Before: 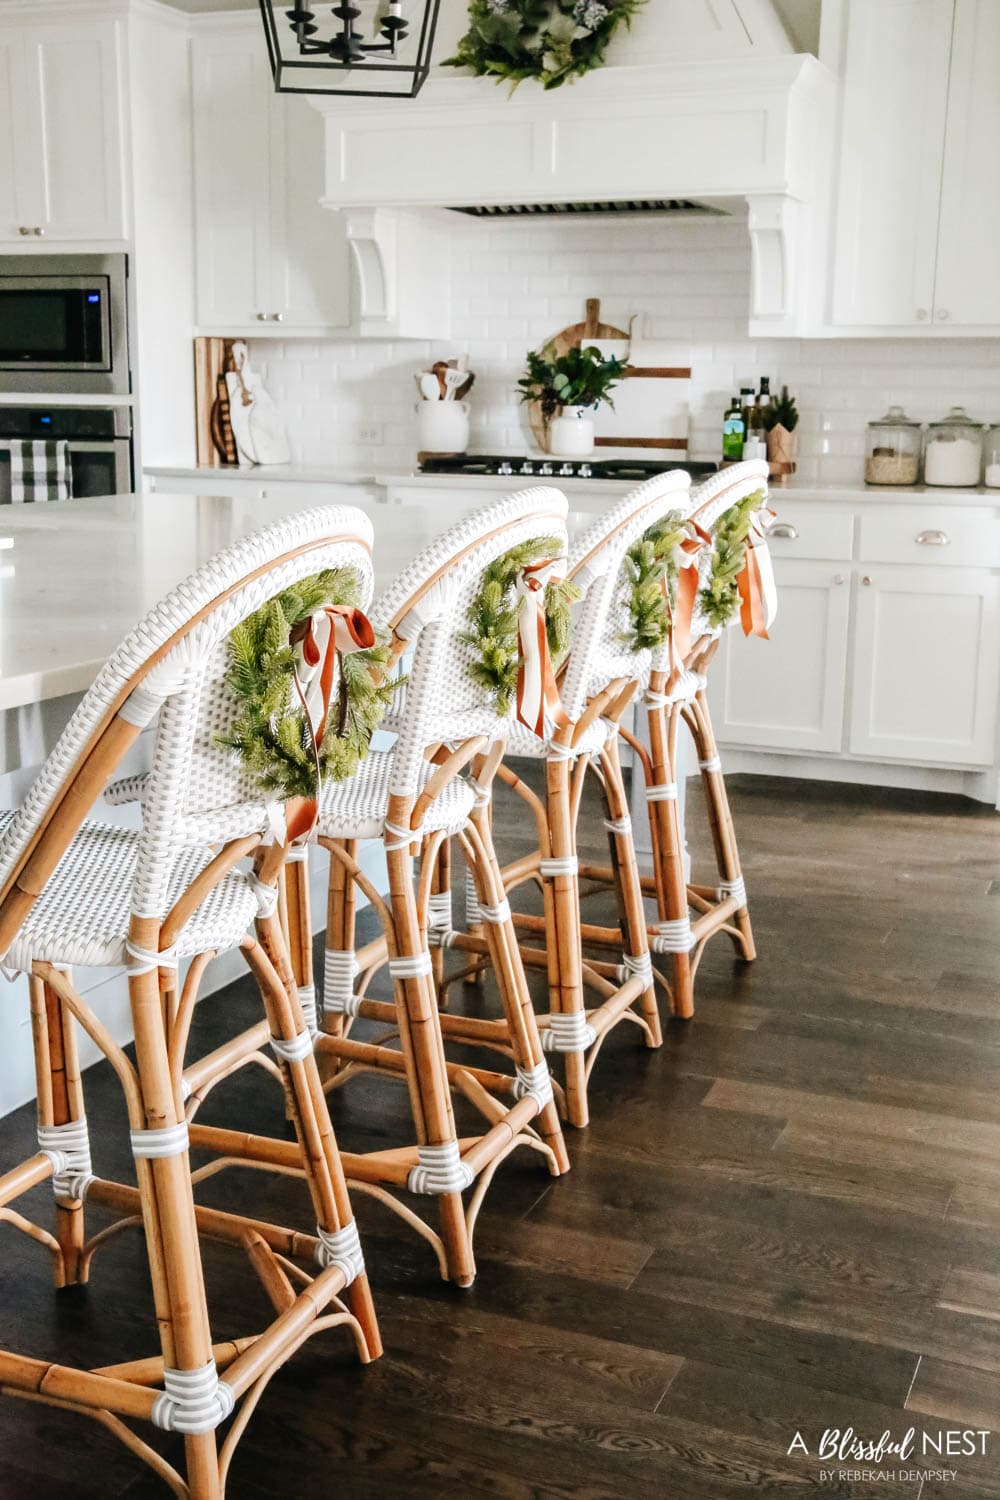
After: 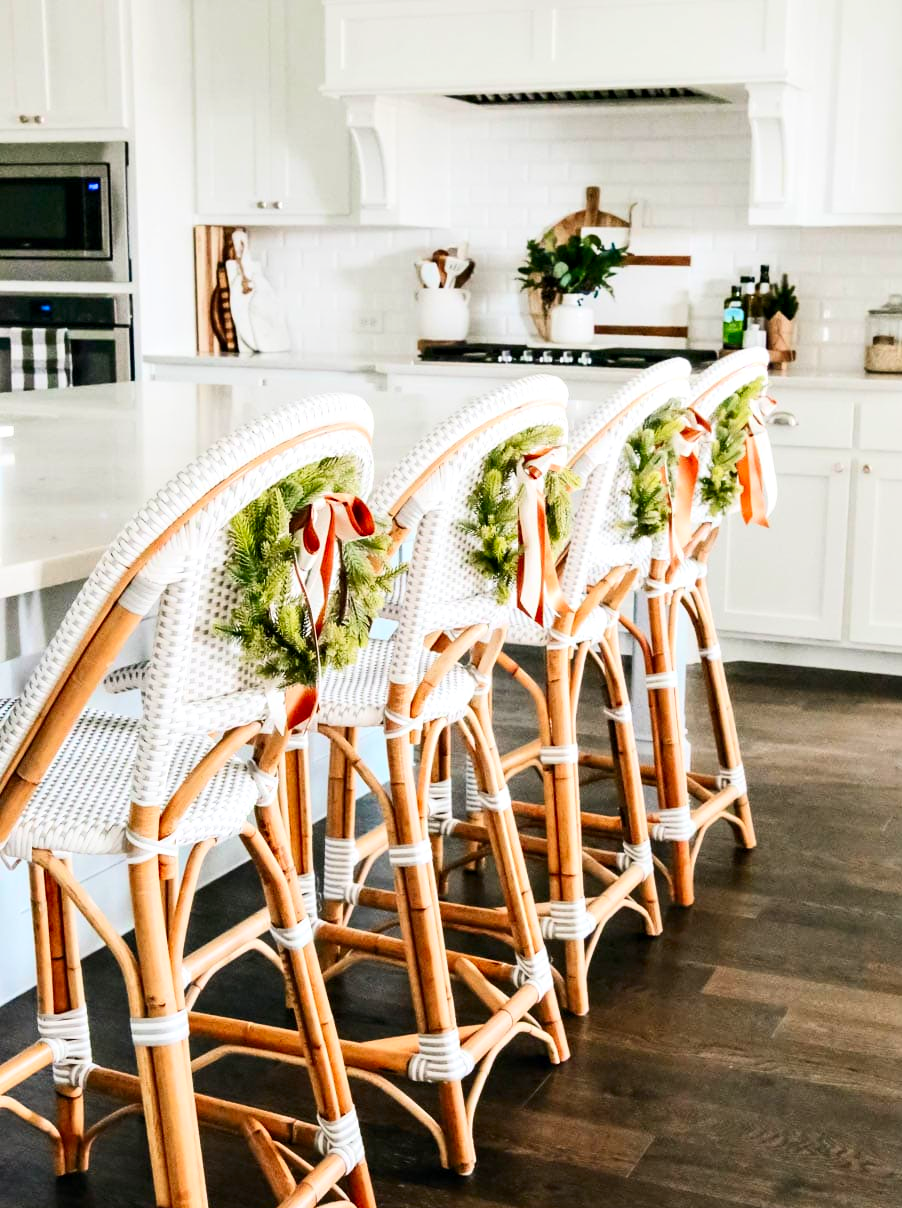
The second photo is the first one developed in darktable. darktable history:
contrast brightness saturation: contrast 0.23, brightness 0.1, saturation 0.29
crop: top 7.49%, right 9.717%, bottom 11.943%
contrast equalizer: octaves 7, y [[0.6 ×6], [0.55 ×6], [0 ×6], [0 ×6], [0 ×6]], mix 0.2
